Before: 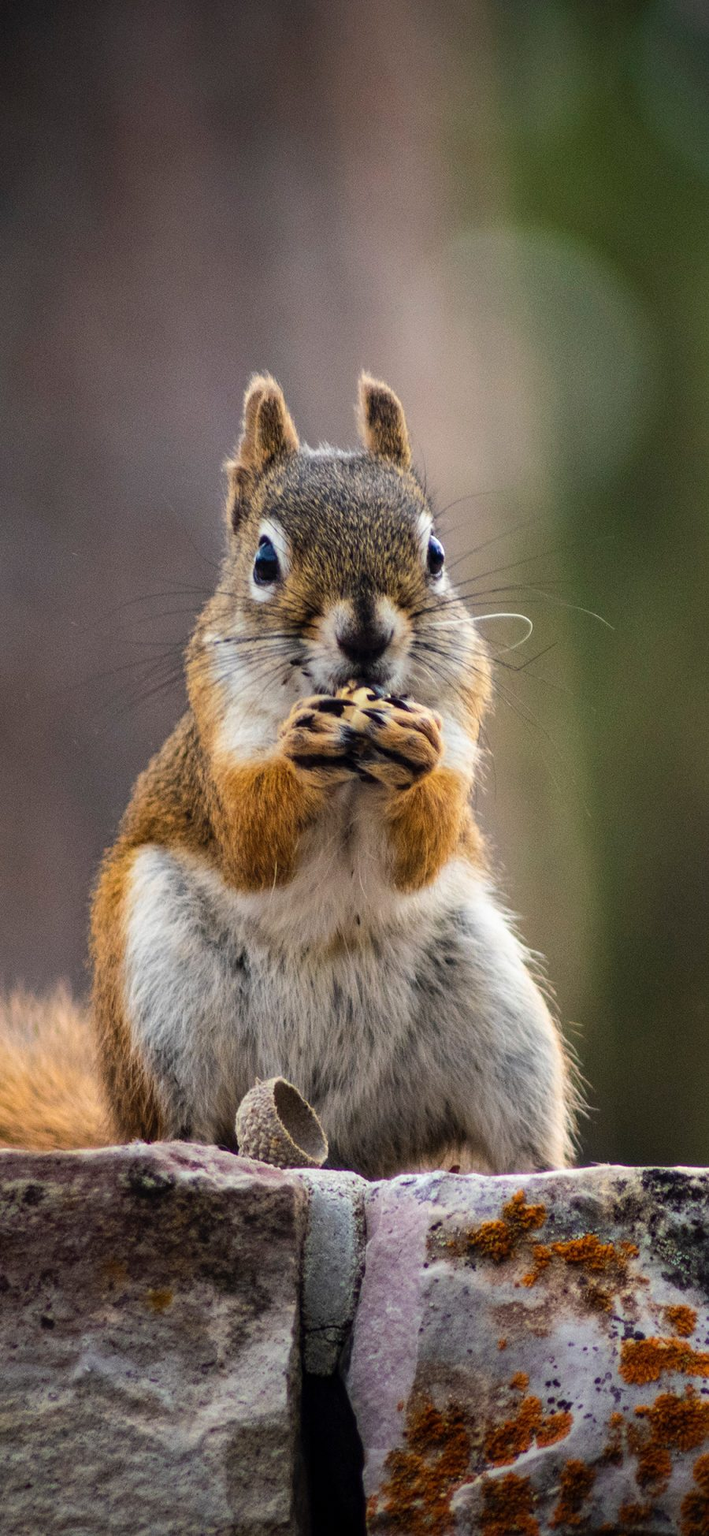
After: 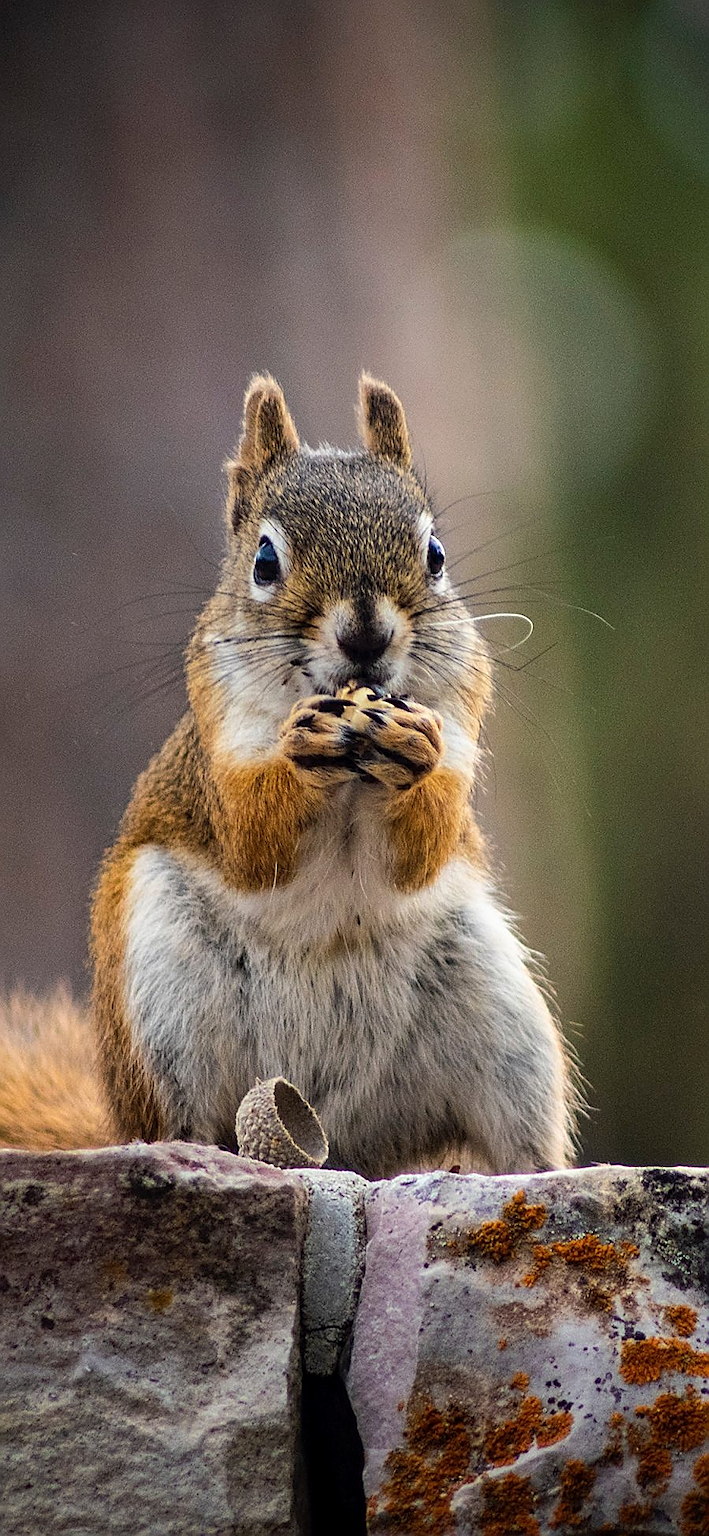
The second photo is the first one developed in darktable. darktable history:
sharpen: radius 1.403, amount 1.244, threshold 0.613
exposure: black level correction 0.001, compensate highlight preservation false
